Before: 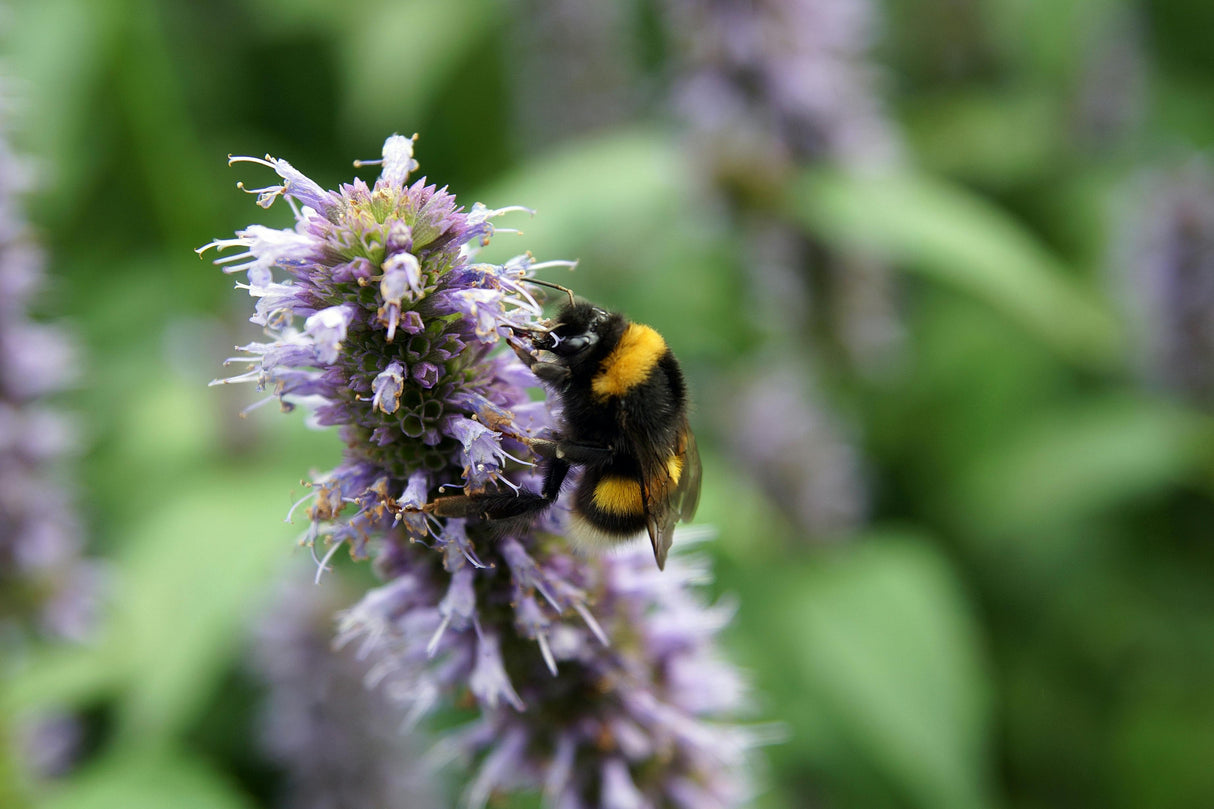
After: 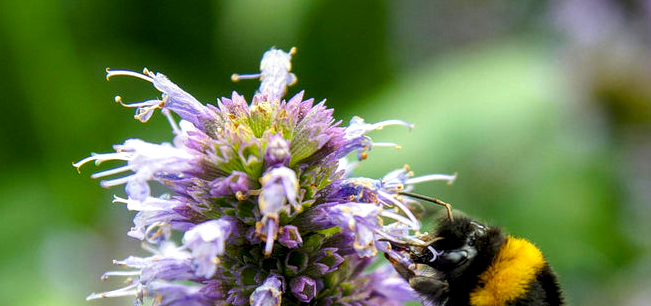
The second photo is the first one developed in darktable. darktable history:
local contrast: highlights 61%, detail 143%, midtone range 0.428
color balance rgb: perceptual saturation grading › global saturation 25%, global vibrance 20%
crop: left 10.121%, top 10.631%, right 36.218%, bottom 51.526%
